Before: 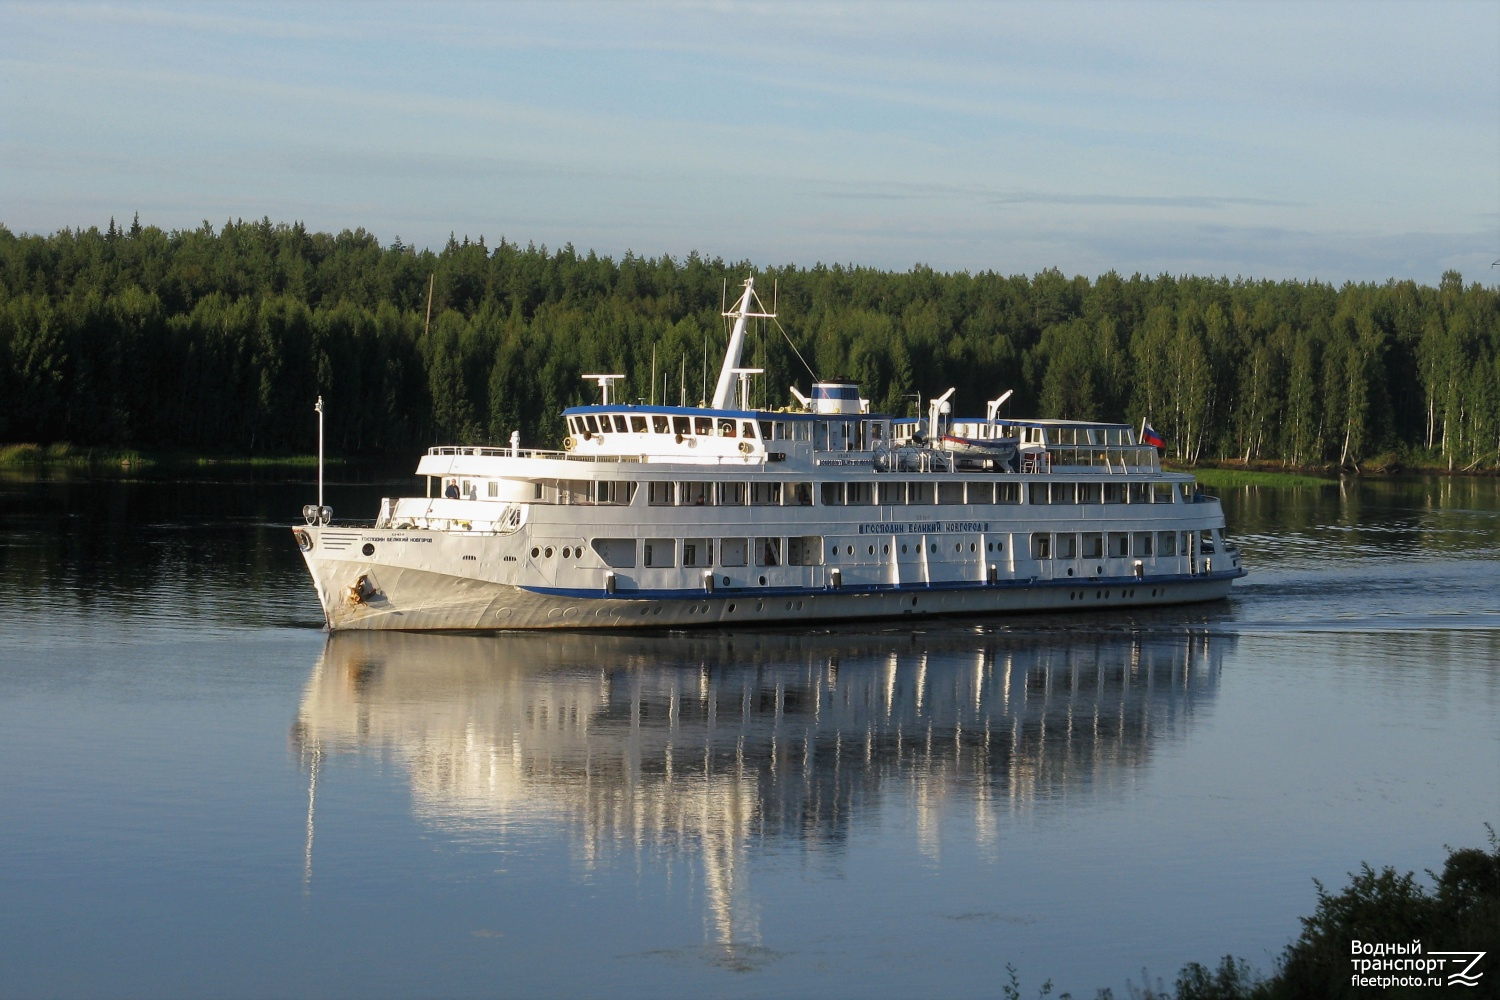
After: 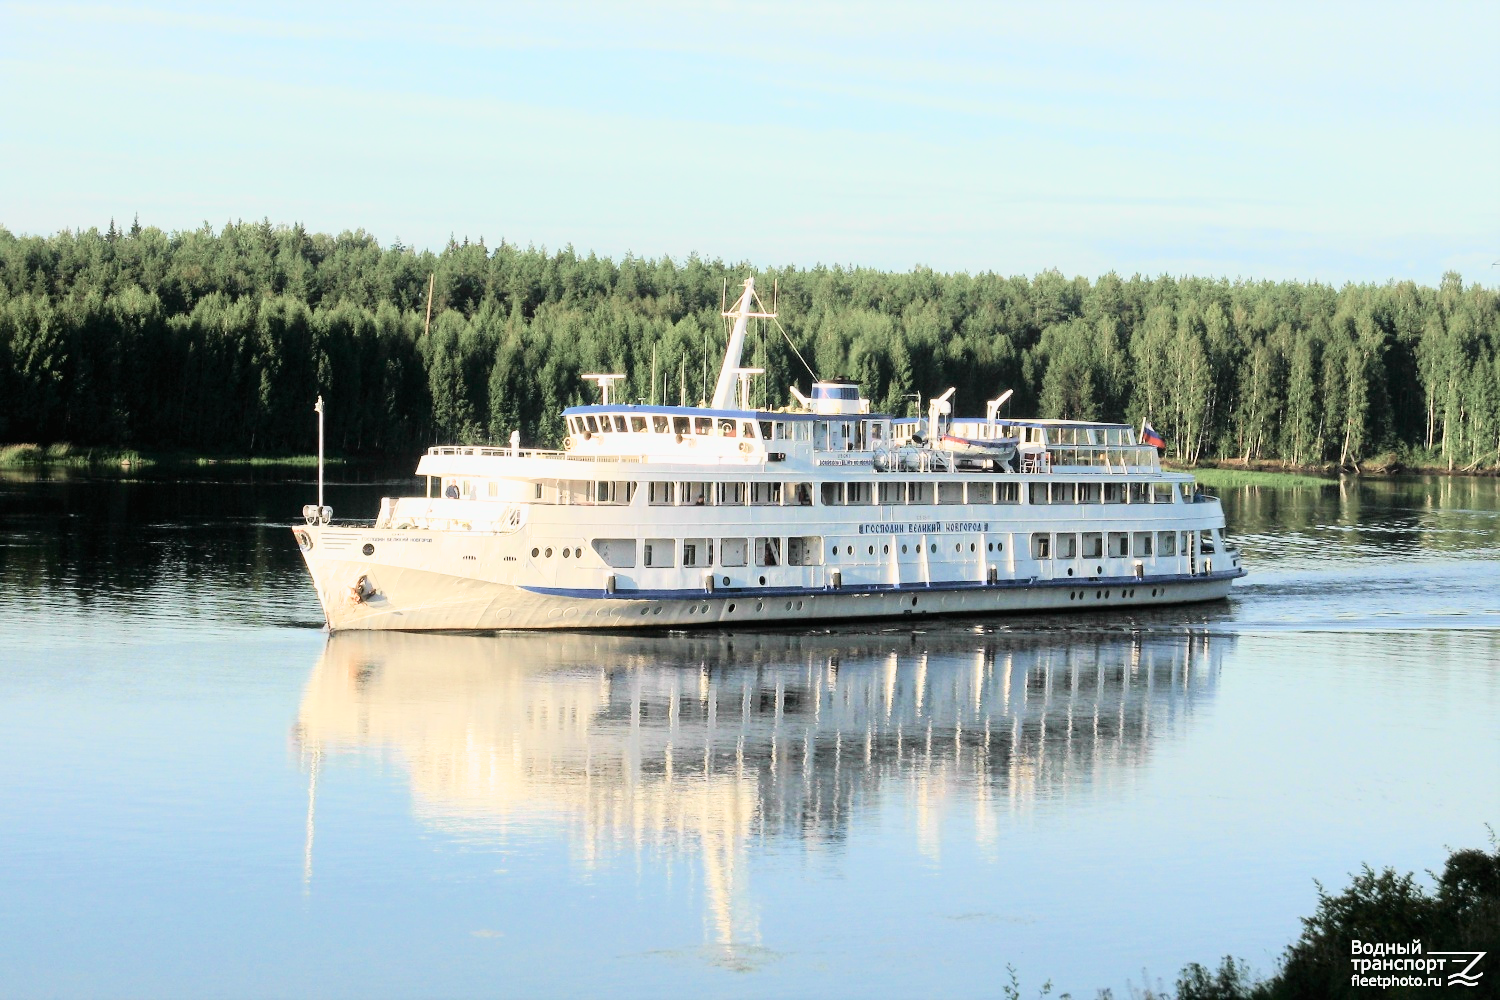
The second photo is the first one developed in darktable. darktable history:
tone curve: curves: ch0 [(0, 0.003) (0.044, 0.032) (0.12, 0.089) (0.19, 0.175) (0.271, 0.294) (0.457, 0.546) (0.588, 0.71) (0.701, 0.815) (0.86, 0.922) (1, 0.982)]; ch1 [(0, 0) (0.247, 0.215) (0.433, 0.382) (0.466, 0.426) (0.493, 0.481) (0.501, 0.5) (0.517, 0.524) (0.557, 0.582) (0.598, 0.651) (0.671, 0.735) (0.796, 0.85) (1, 1)]; ch2 [(0, 0) (0.249, 0.216) (0.357, 0.317) (0.448, 0.432) (0.478, 0.492) (0.498, 0.499) (0.517, 0.53) (0.537, 0.57) (0.569, 0.623) (0.61, 0.663) (0.706, 0.75) (0.808, 0.809) (0.991, 0.968)], color space Lab, independent channels
exposure: black level correction 0, exposure 1.684 EV, compensate highlight preservation false
filmic rgb: black relative exposure -7.65 EV, white relative exposure 4.56 EV, hardness 3.61, color science v6 (2022)
color correction: highlights b* 0.029, saturation 0.543
